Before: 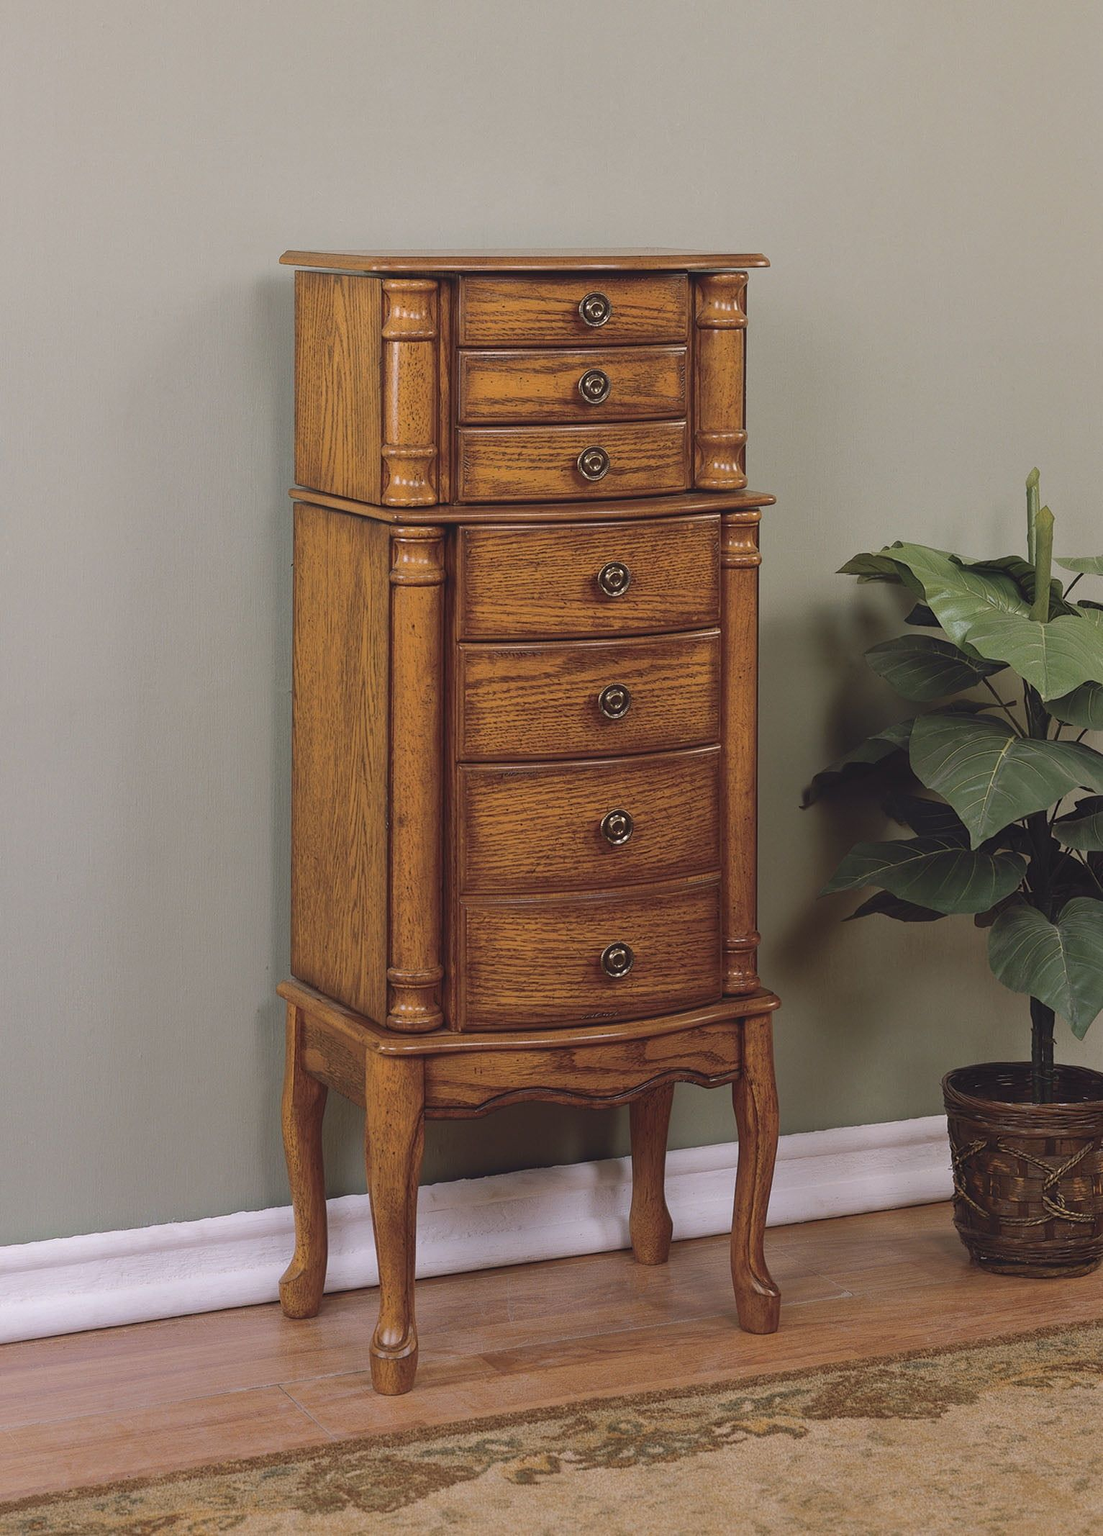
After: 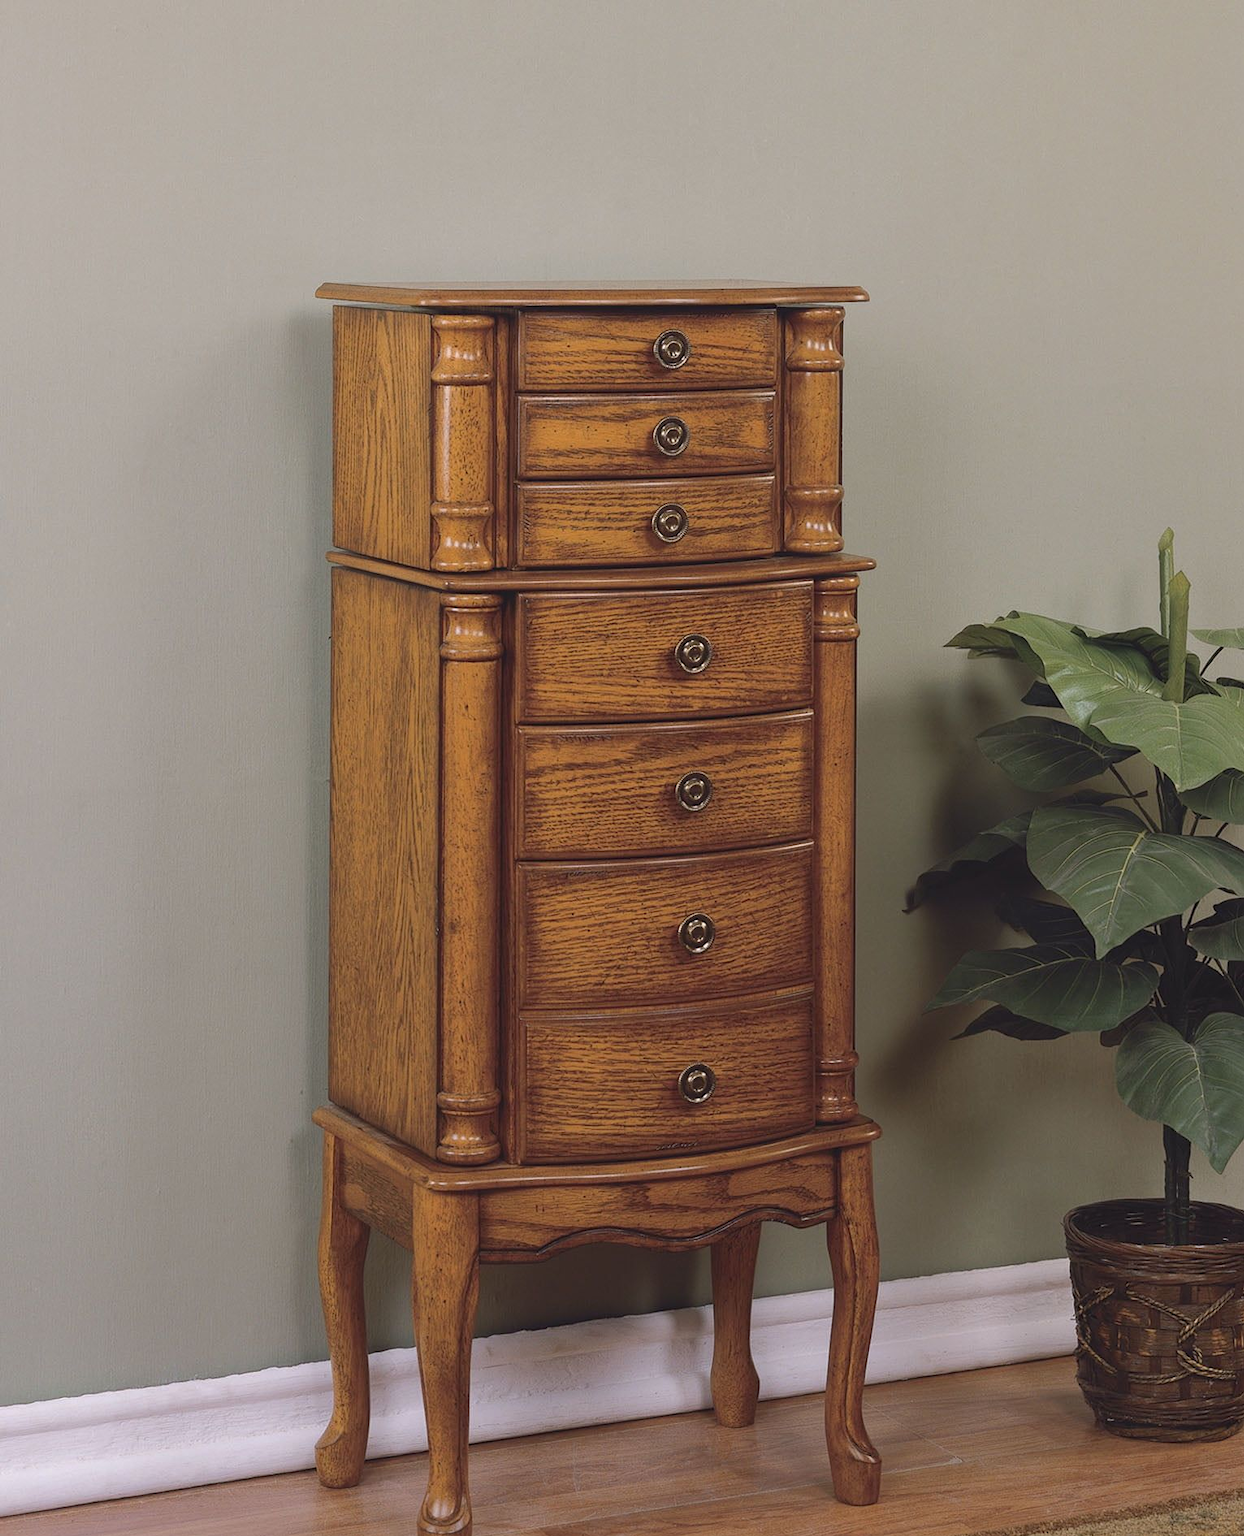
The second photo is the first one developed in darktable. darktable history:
crop and rotate: top 0%, bottom 11.341%
